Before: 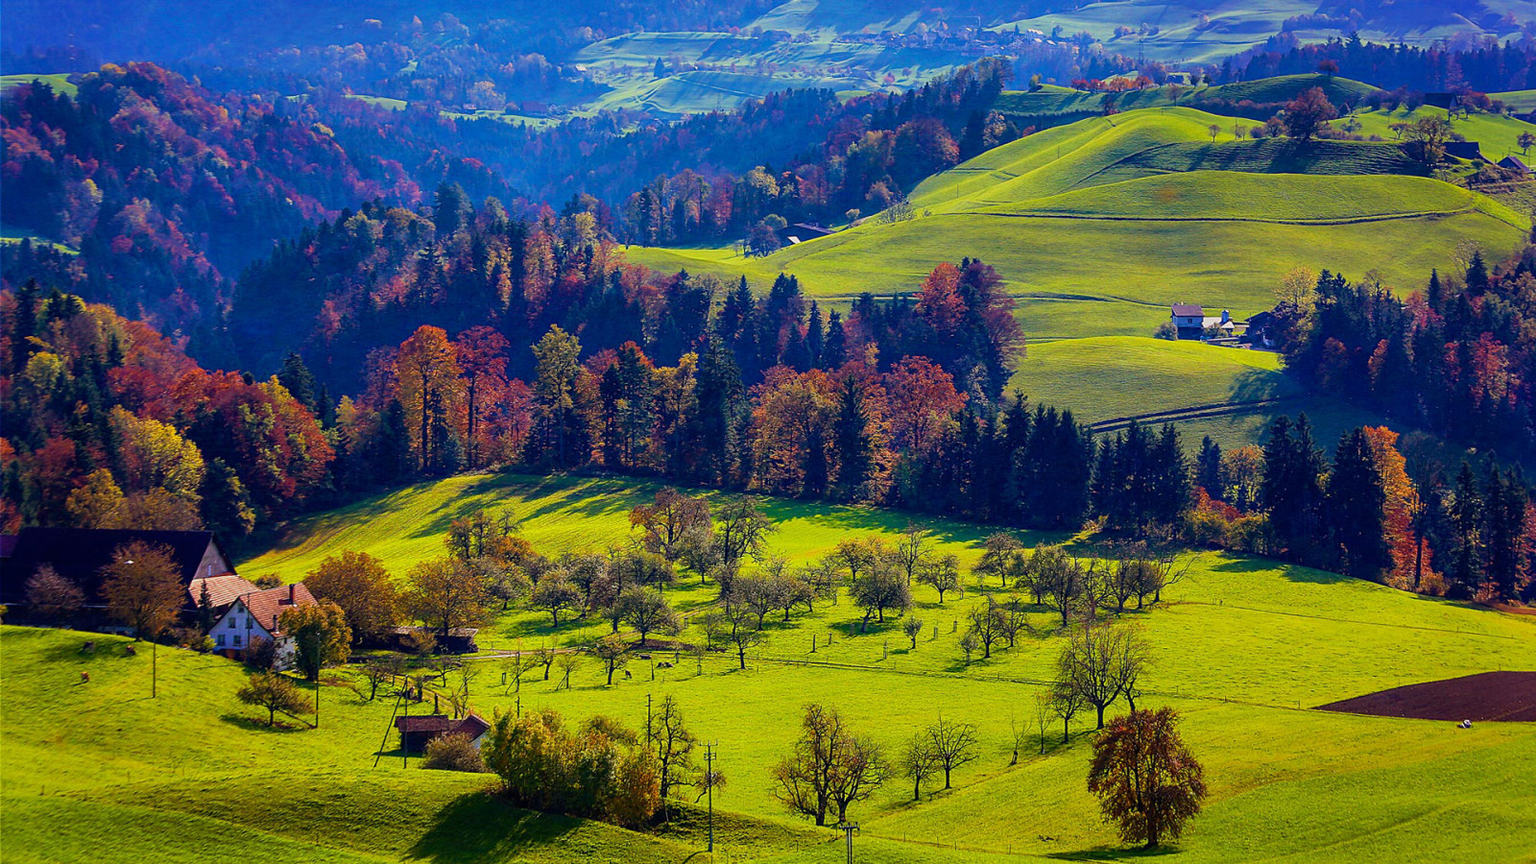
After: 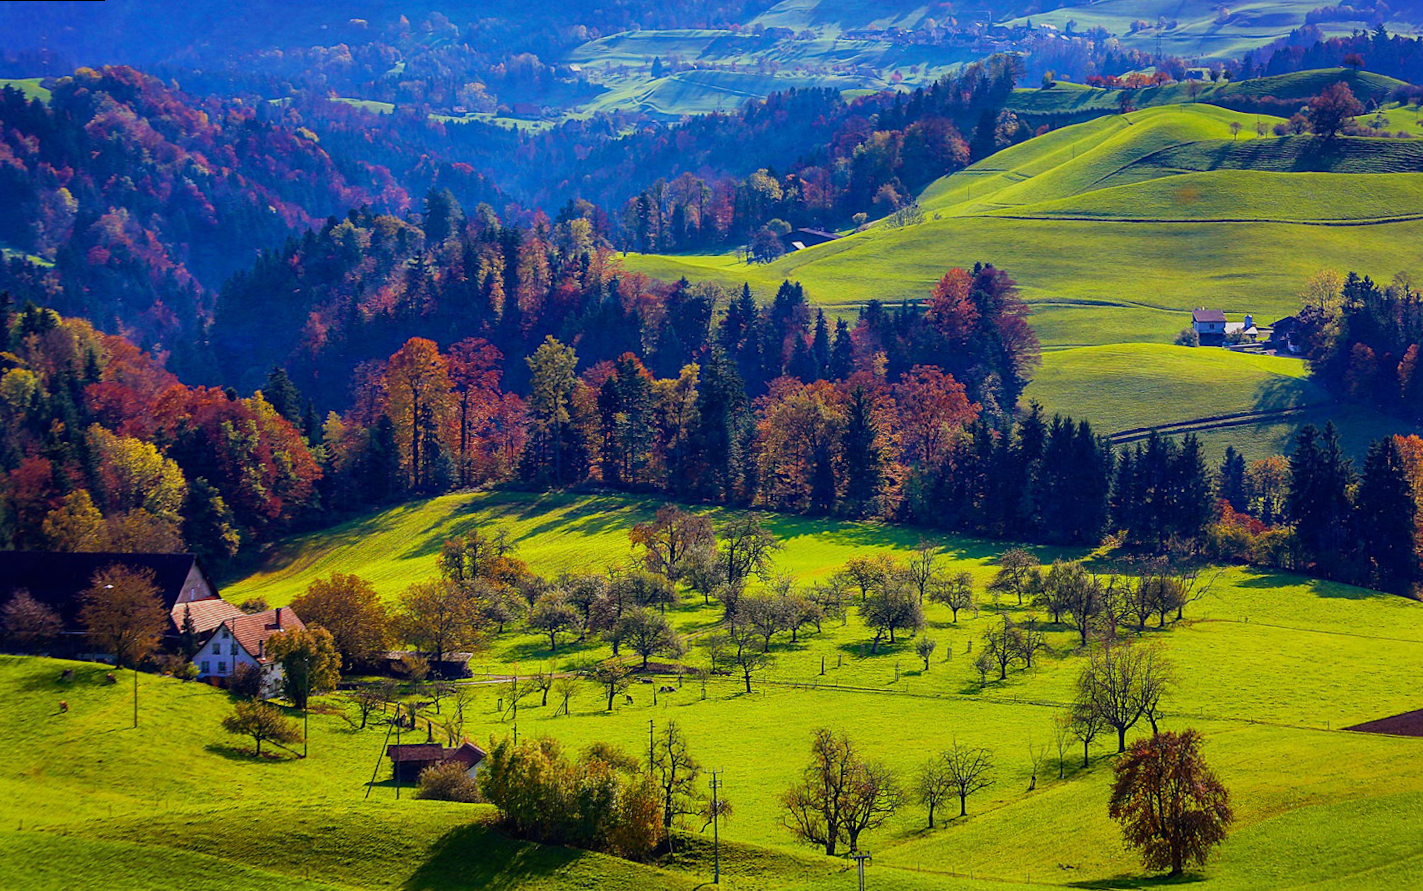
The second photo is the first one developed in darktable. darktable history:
white balance: red 0.982, blue 1.018
rotate and perspective: rotation -0.45°, automatic cropping original format, crop left 0.008, crop right 0.992, crop top 0.012, crop bottom 0.988
crop and rotate: left 1.088%, right 8.807%
